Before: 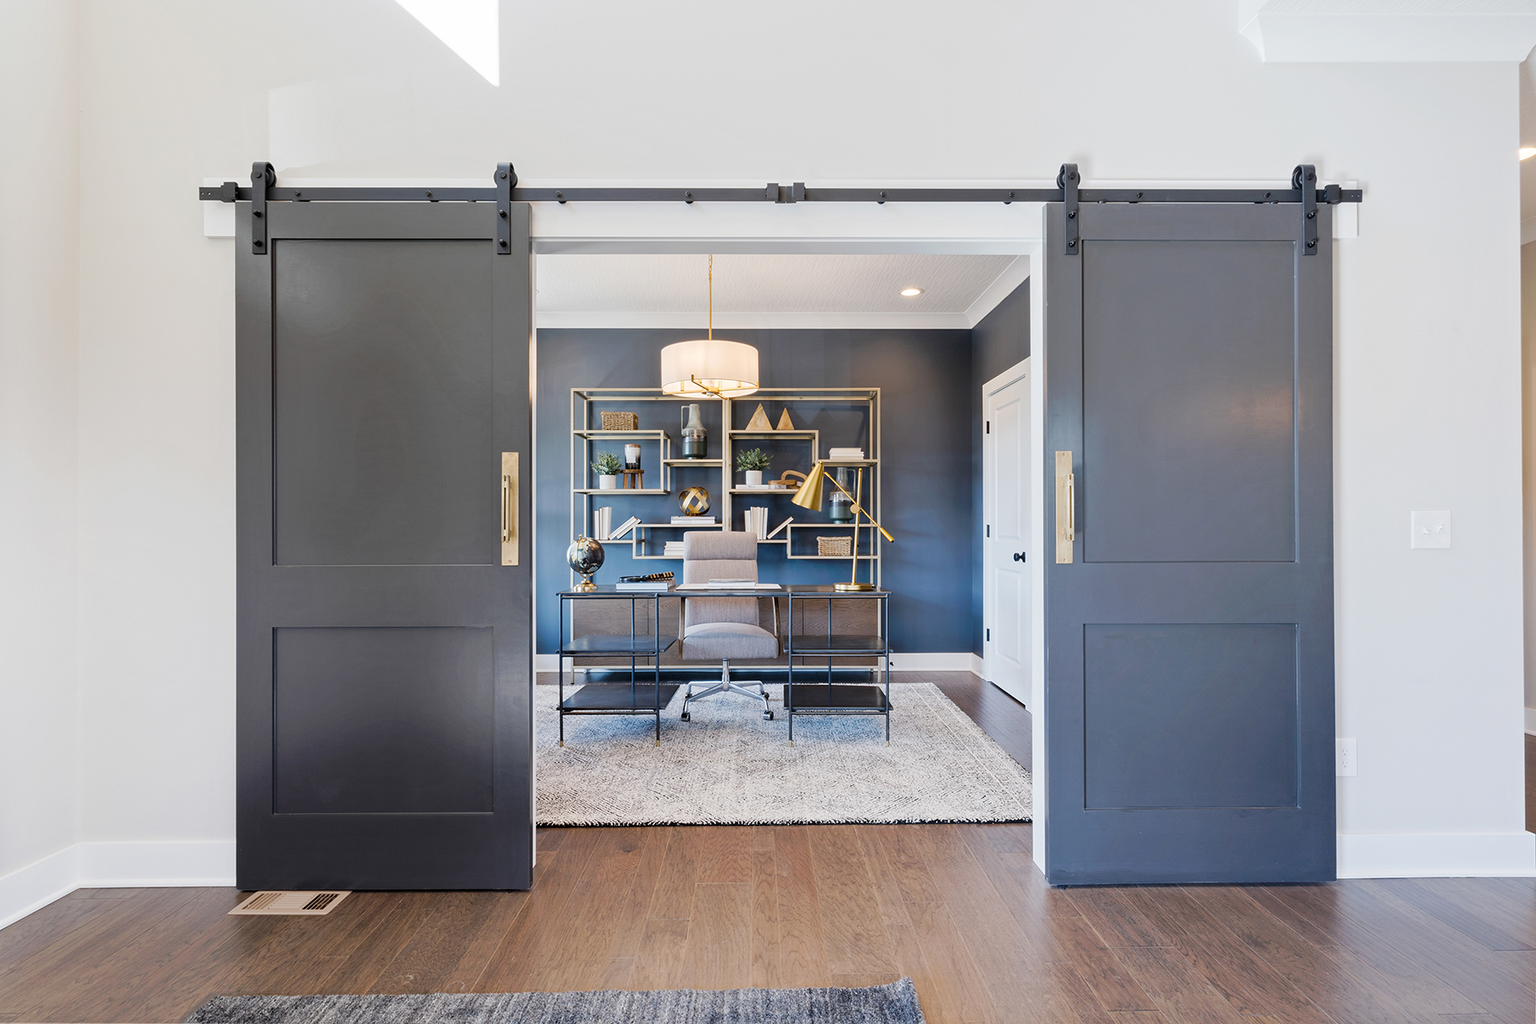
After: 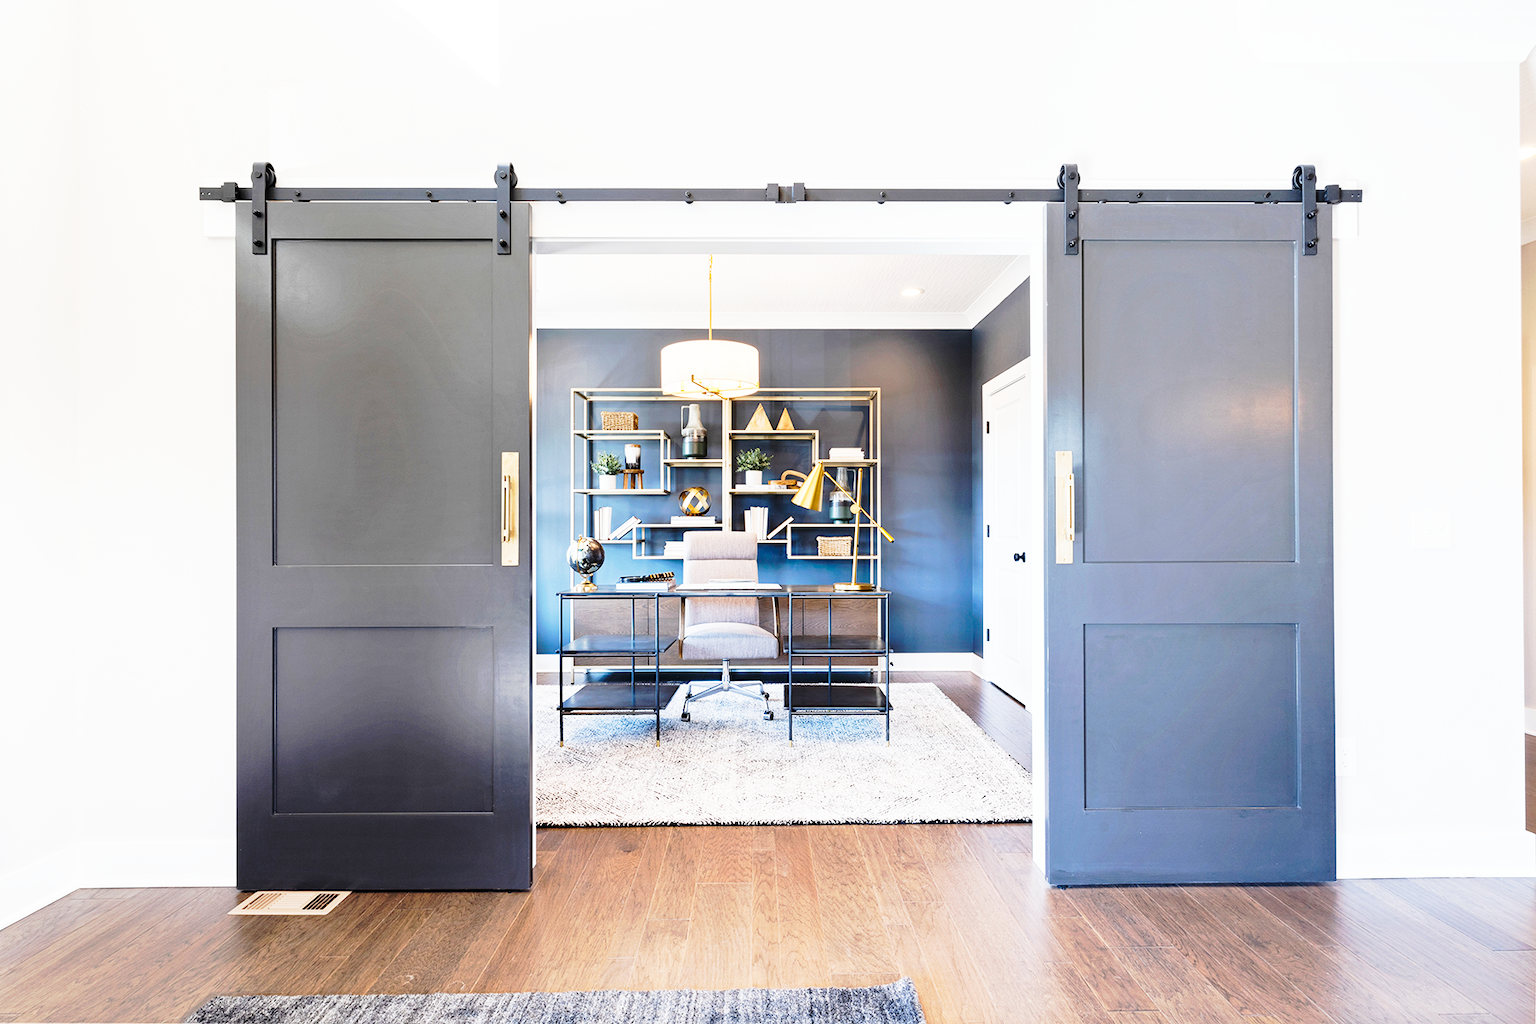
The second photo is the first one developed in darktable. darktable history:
base curve: curves: ch0 [(0, 0) (0.026, 0.03) (0.109, 0.232) (0.351, 0.748) (0.669, 0.968) (1, 1)], preserve colors none
